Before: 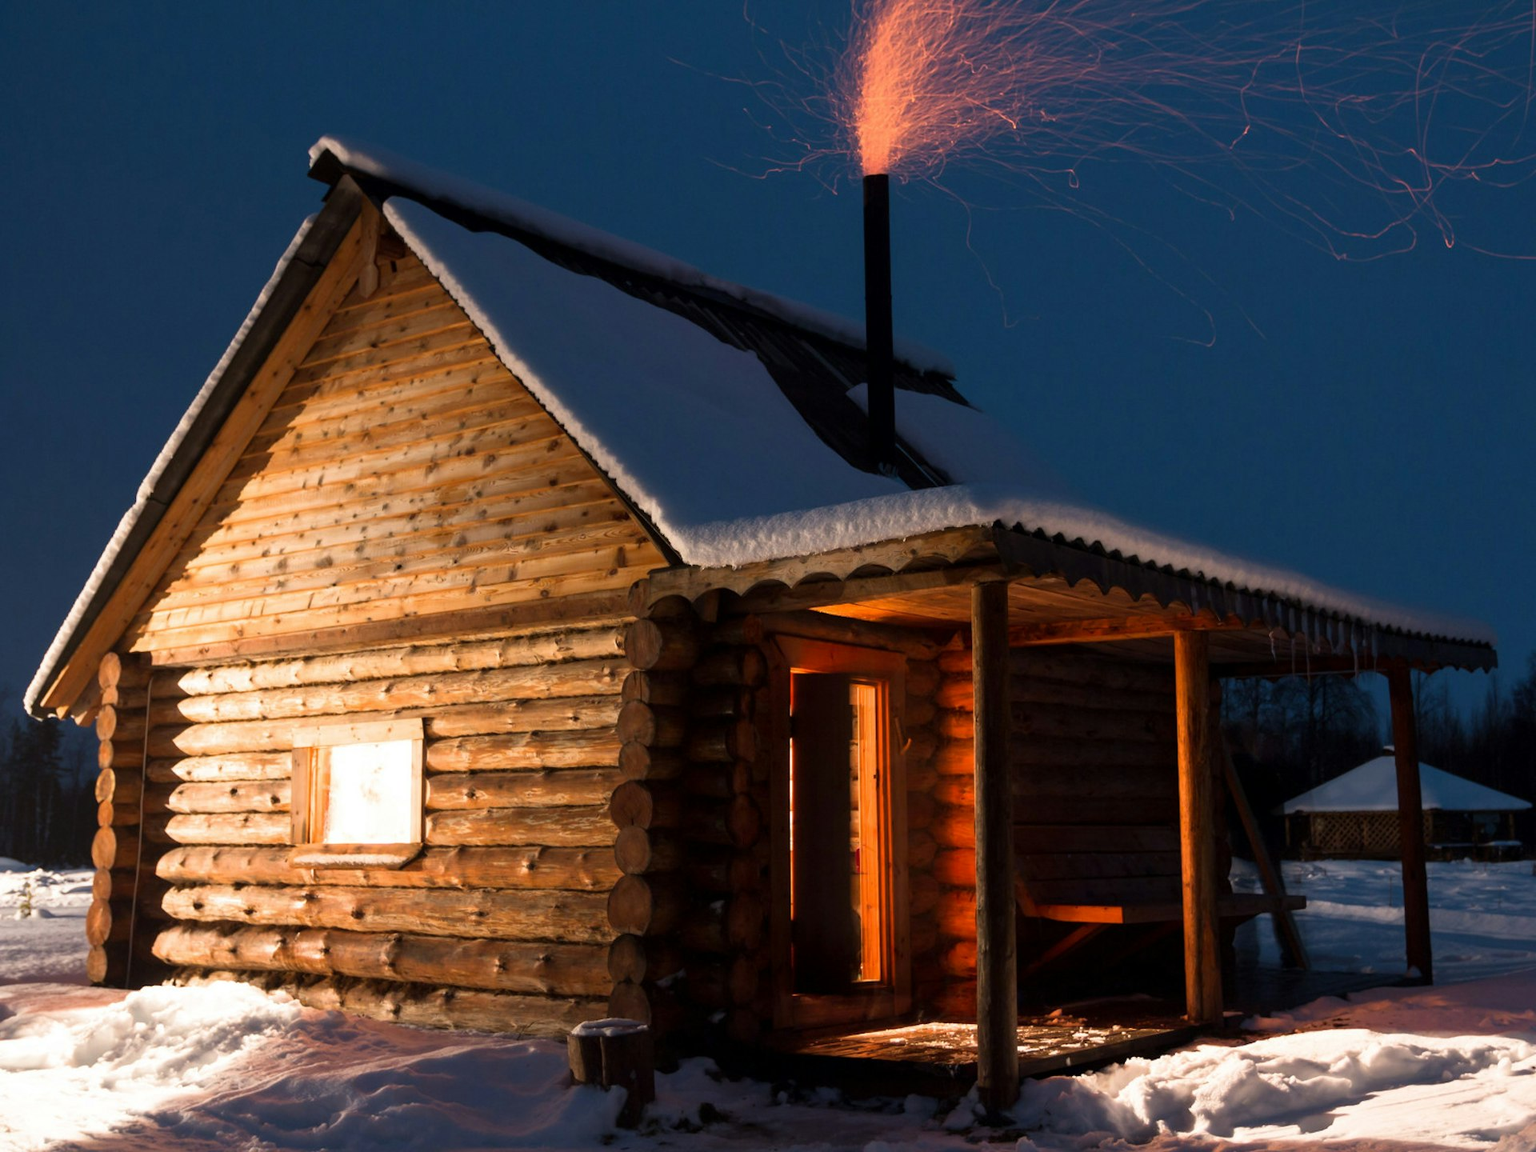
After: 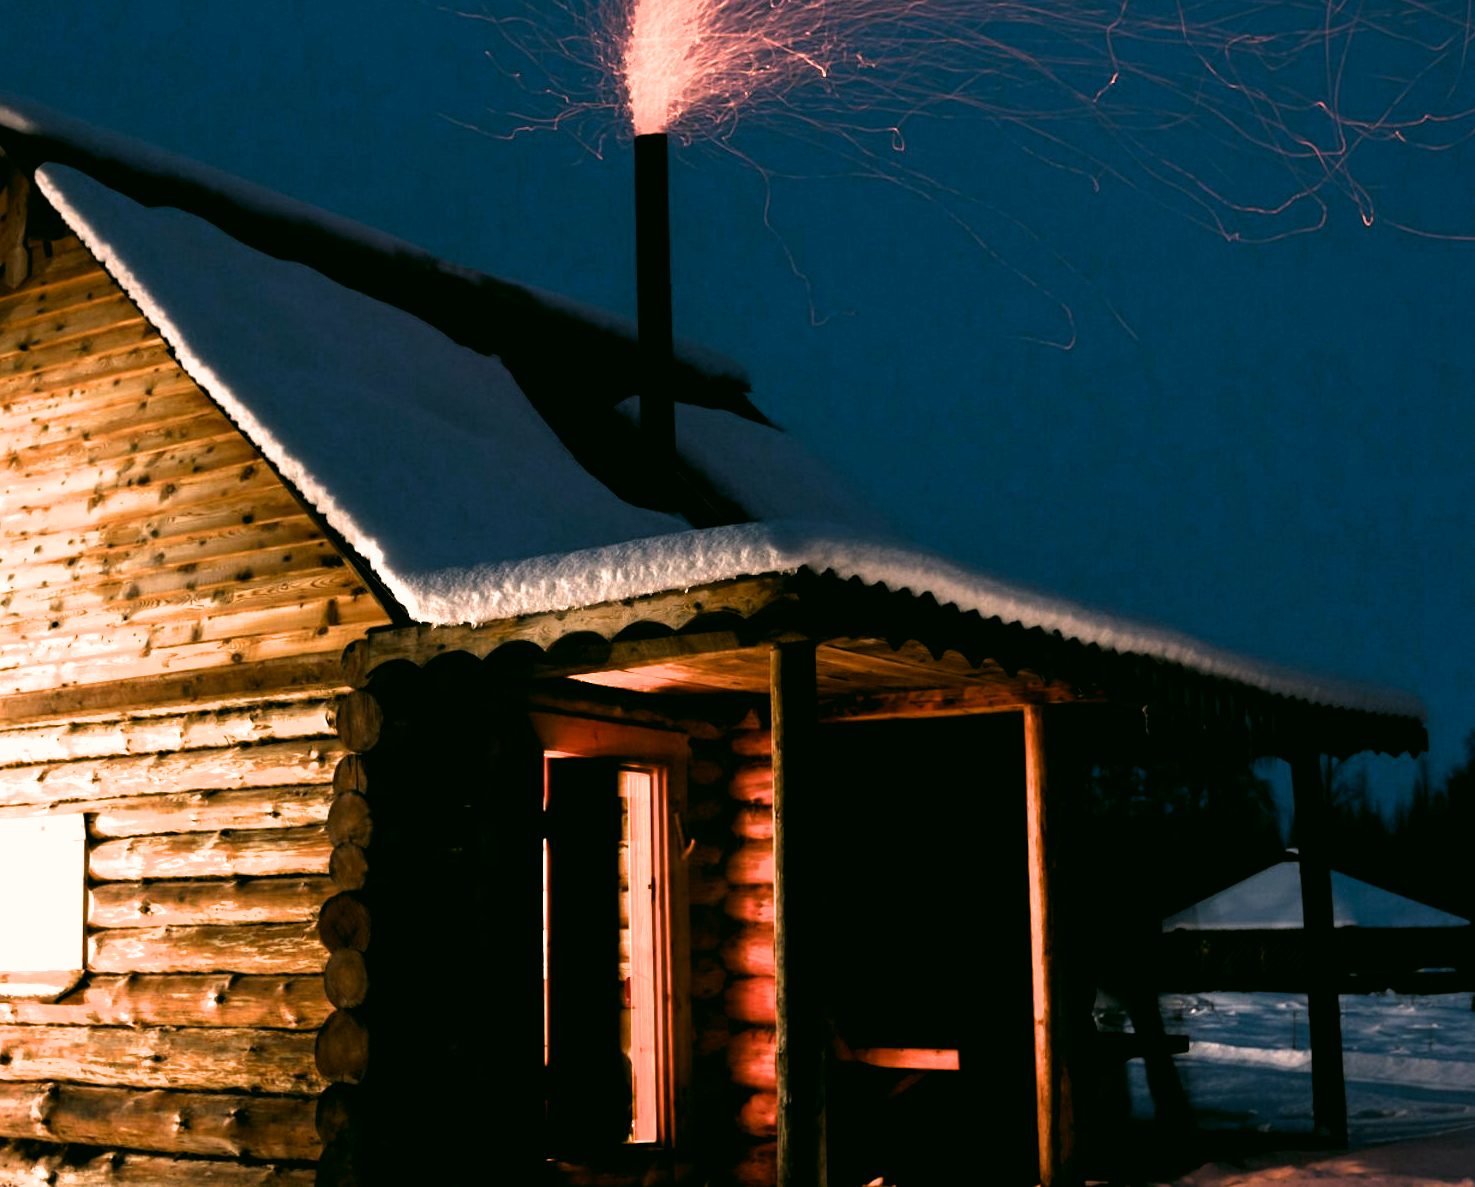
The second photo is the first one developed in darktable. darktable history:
color balance rgb: perceptual saturation grading › global saturation 0.227%, perceptual brilliance grading › global brilliance 17.457%, global vibrance 20%
crop: left 23.133%, top 5.847%, bottom 11.686%
color correction: highlights a* 4.5, highlights b* 4.96, shadows a* -8.14, shadows b* 5.06
filmic rgb: black relative exposure -8.18 EV, white relative exposure 2.22 EV, hardness 7.07, latitude 85.72%, contrast 1.687, highlights saturation mix -3.76%, shadows ↔ highlights balance -1.86%, color science v6 (2022), iterations of high-quality reconstruction 10
